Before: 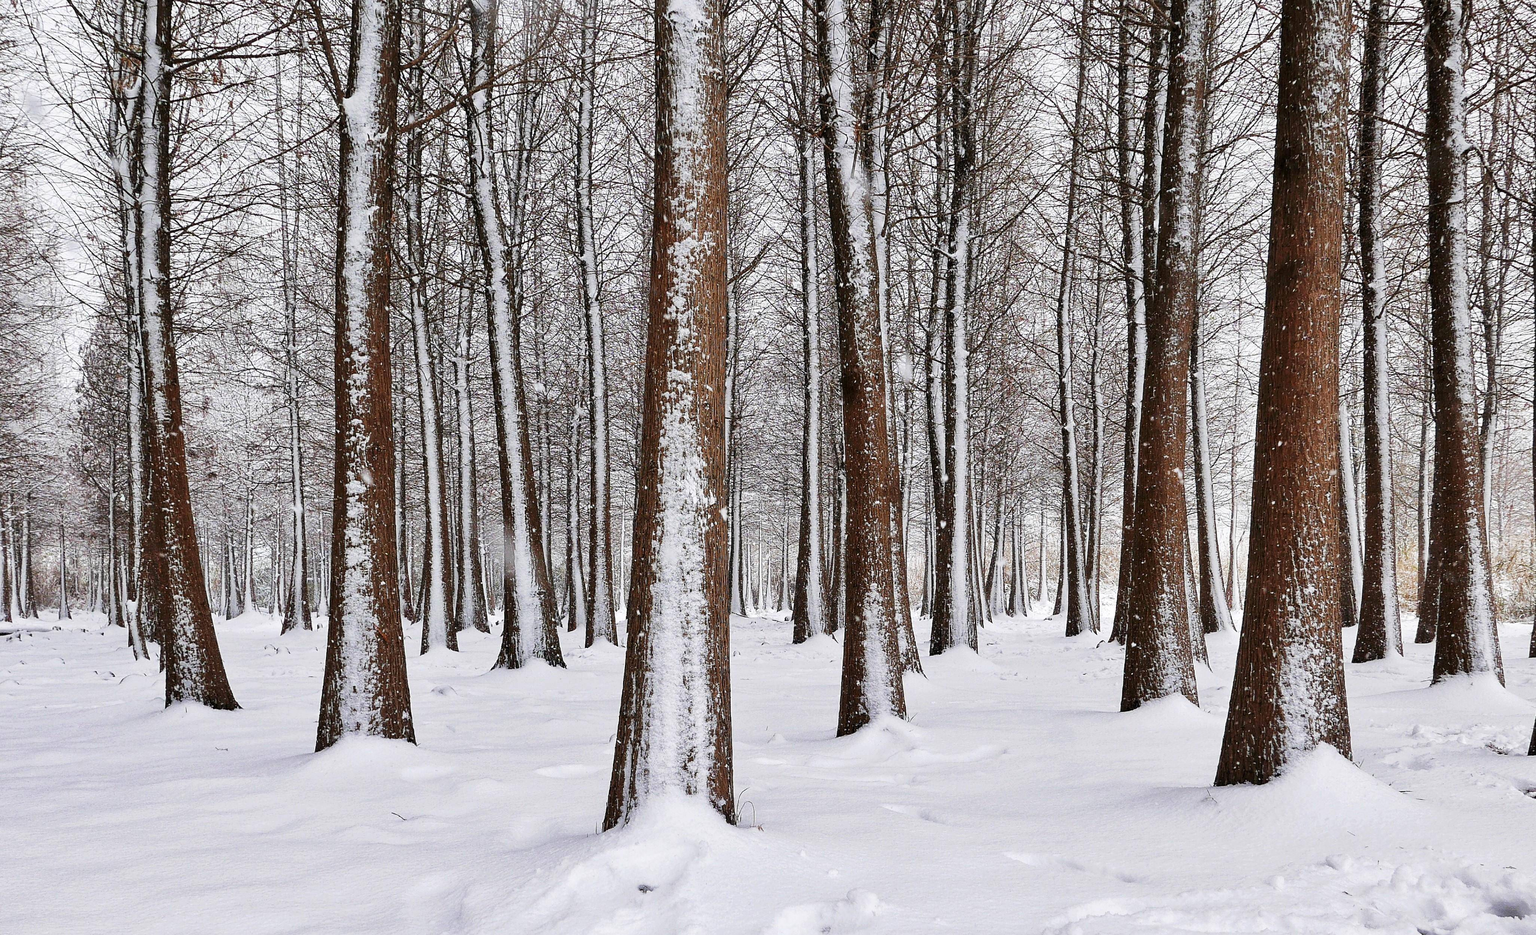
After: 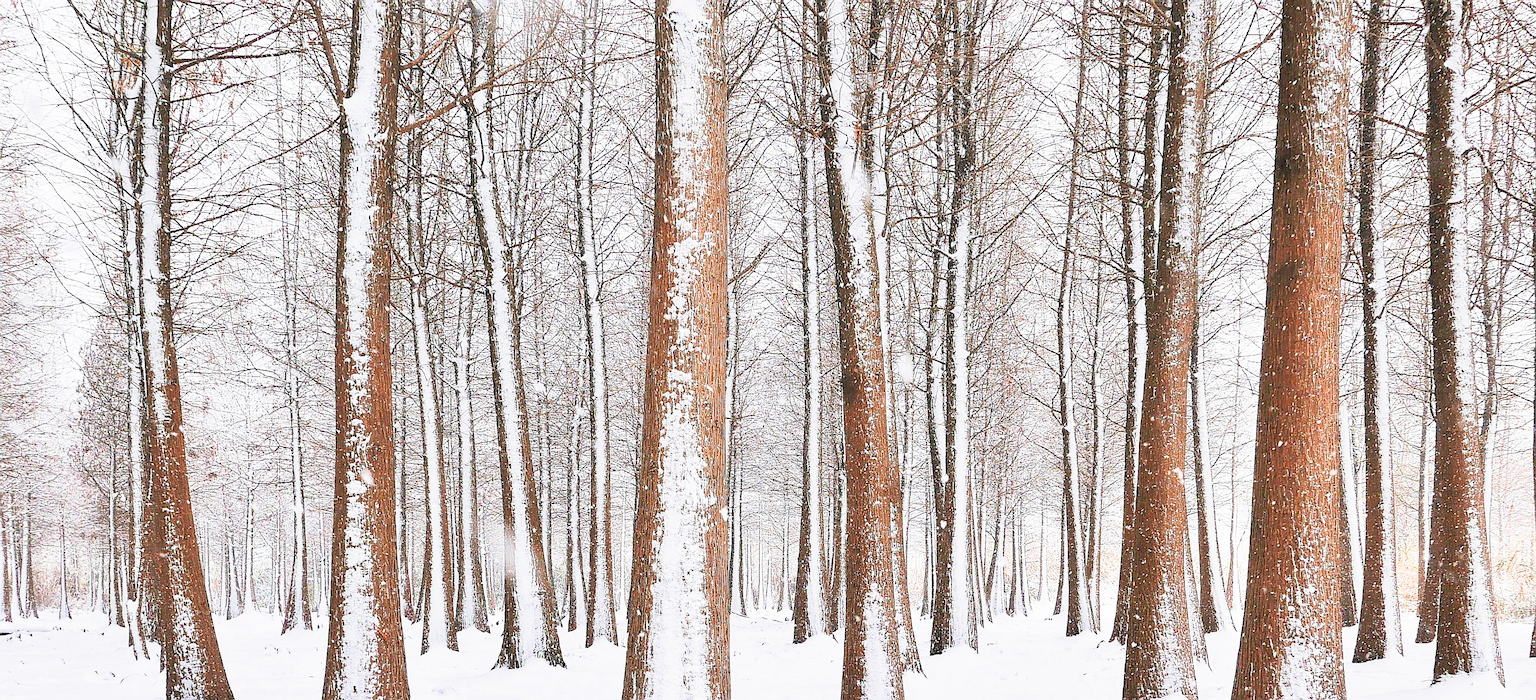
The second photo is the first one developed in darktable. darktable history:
sharpen: on, module defaults
filmic rgb: middle gray luminance 2.5%, black relative exposure -10 EV, white relative exposure 7 EV, threshold 6 EV, dynamic range scaling 10%, target black luminance 0%, hardness 3.19, latitude 44.39%, contrast 0.682, highlights saturation mix 5%, shadows ↔ highlights balance 13.63%, add noise in highlights 0, color science v3 (2019), use custom middle-gray values true, iterations of high-quality reconstruction 0, contrast in highlights soft, enable highlight reconstruction true
contrast equalizer: y [[0.5, 0.488, 0.462, 0.461, 0.491, 0.5], [0.5 ×6], [0.5 ×6], [0 ×6], [0 ×6]]
crop: bottom 24.967%
tone equalizer: -8 EV -0.75 EV, -7 EV -0.7 EV, -6 EV -0.6 EV, -5 EV -0.4 EV, -3 EV 0.4 EV, -2 EV 0.6 EV, -1 EV 0.7 EV, +0 EV 0.75 EV, edges refinement/feathering 500, mask exposure compensation -1.57 EV, preserve details no
grain: coarseness 0.09 ISO
